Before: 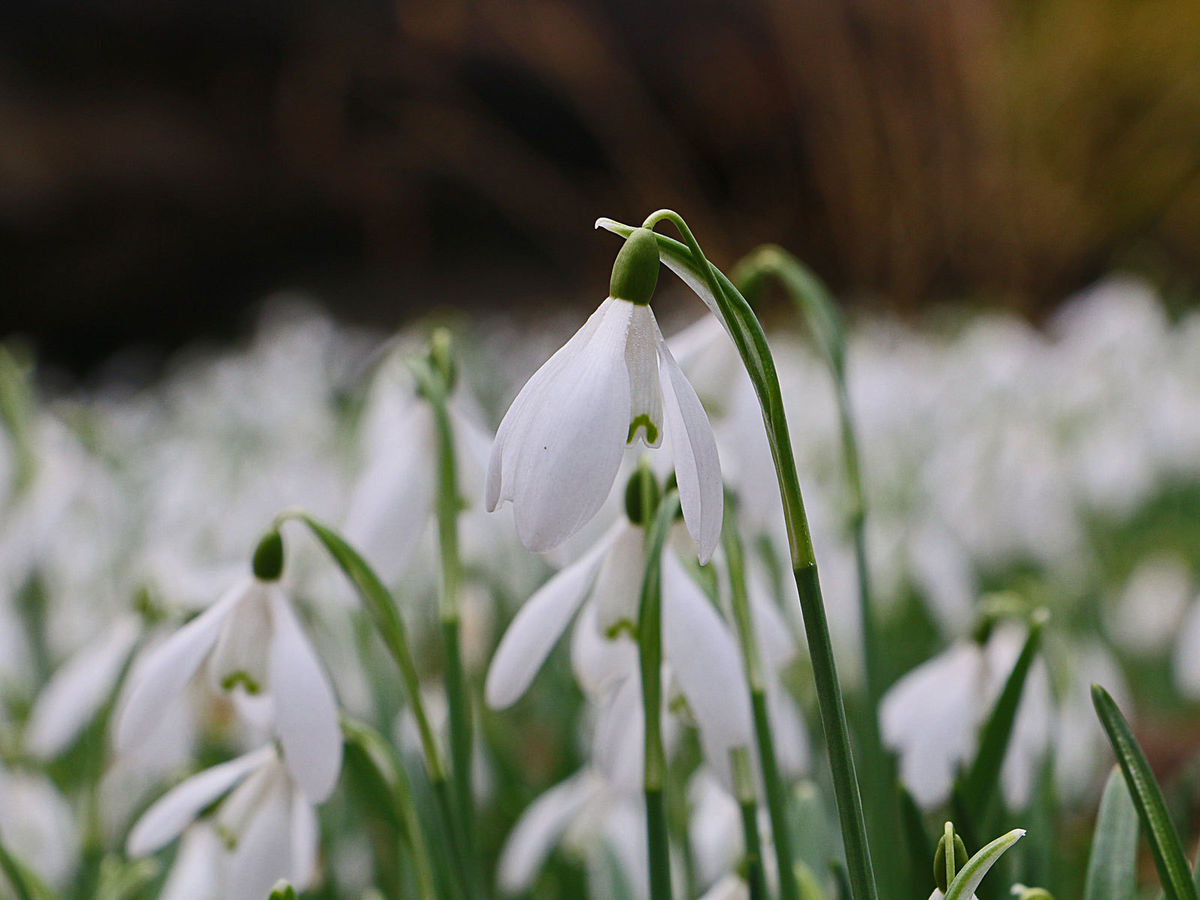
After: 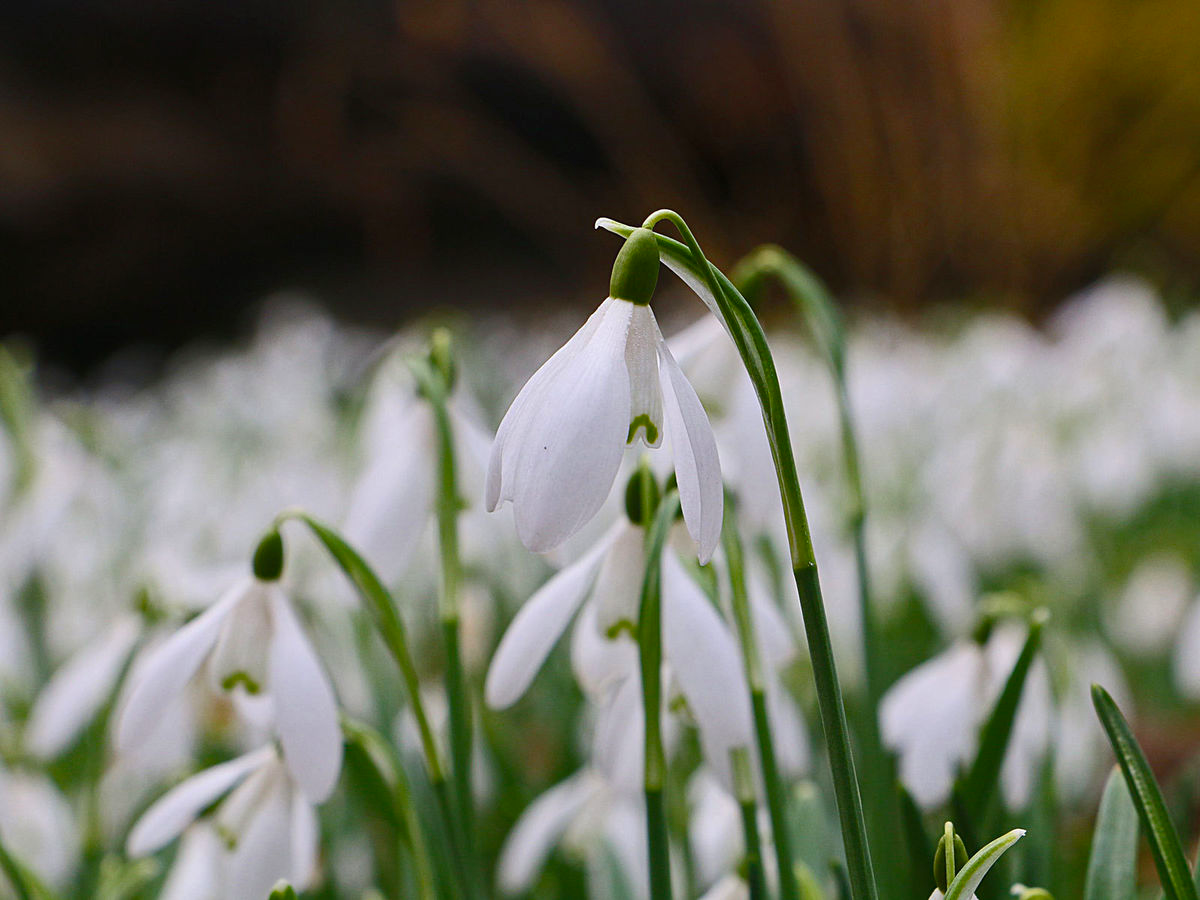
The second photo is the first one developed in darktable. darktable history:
color balance rgb: linear chroma grading › global chroma 10%, perceptual saturation grading › global saturation 5%, perceptual brilliance grading › global brilliance 4%, global vibrance 7%, saturation formula JzAzBz (2021)
